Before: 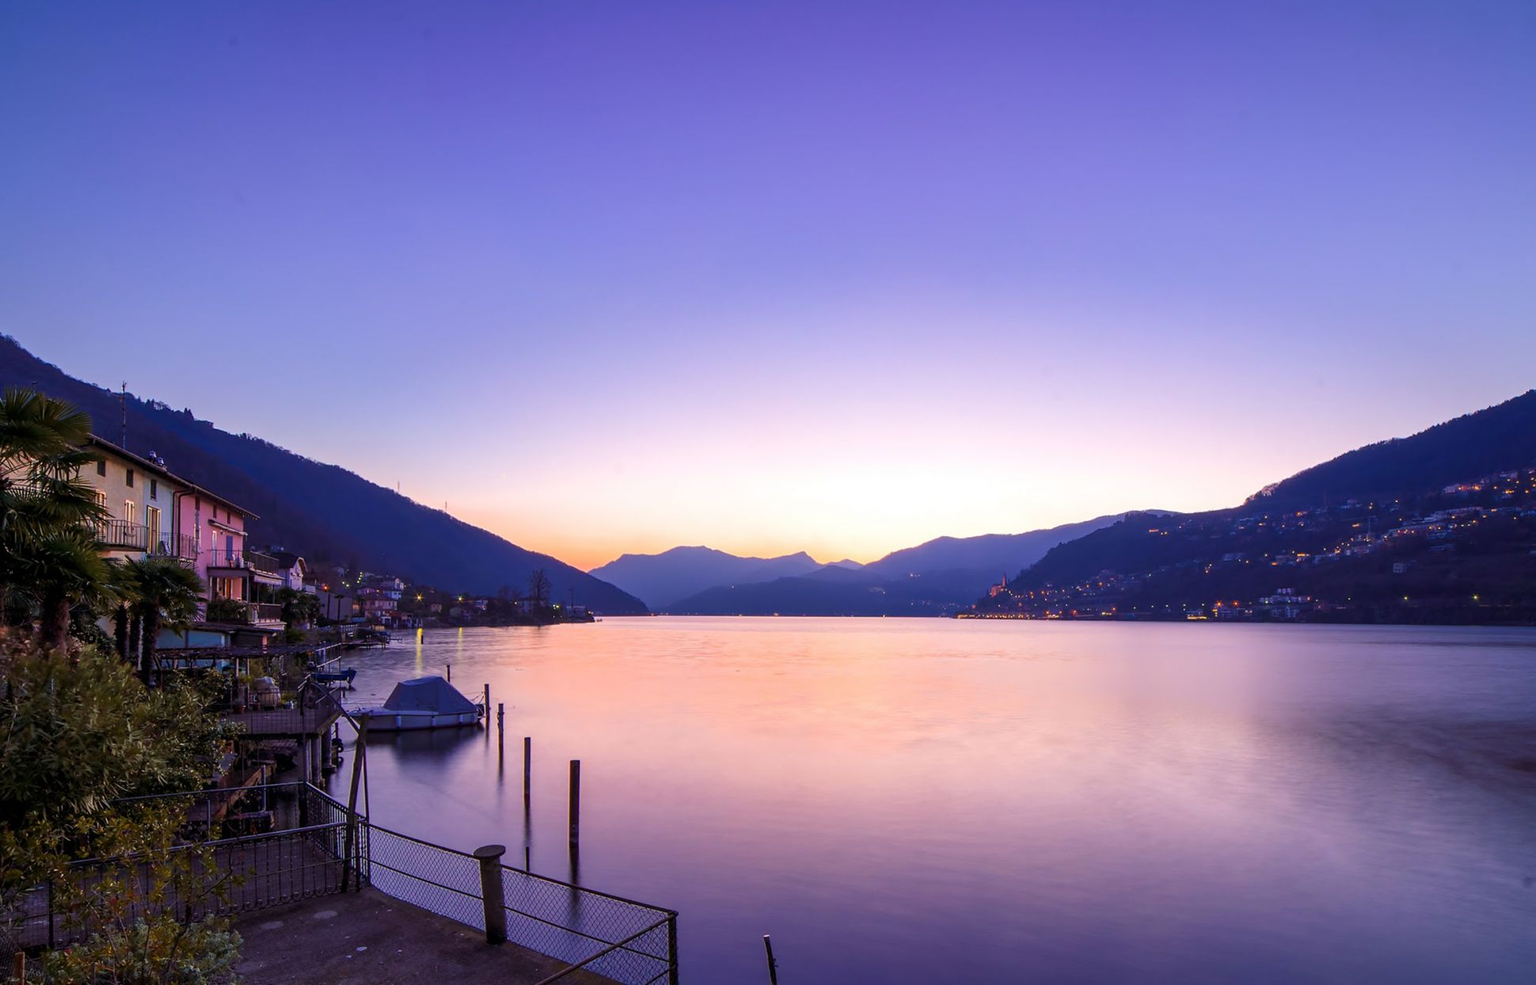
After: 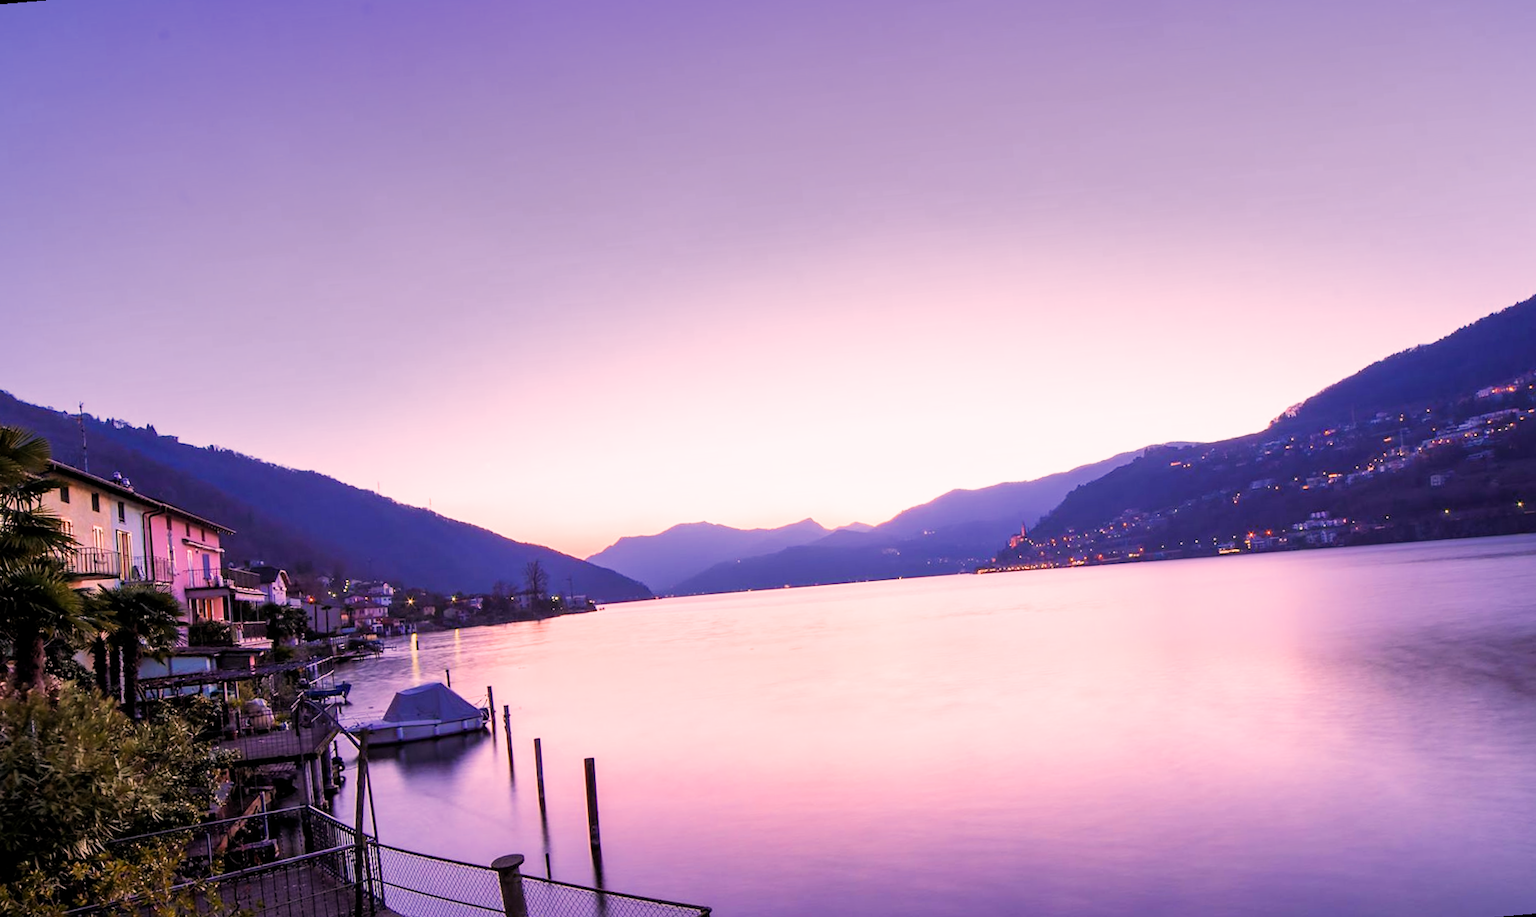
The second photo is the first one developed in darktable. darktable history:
filmic rgb: middle gray luminance 9.23%, black relative exposure -10.55 EV, white relative exposure 3.45 EV, threshold 6 EV, target black luminance 0%, hardness 5.98, latitude 59.69%, contrast 1.087, highlights saturation mix 5%, shadows ↔ highlights balance 29.23%, add noise in highlights 0, color science v3 (2019), use custom middle-gray values true, iterations of high-quality reconstruction 0, contrast in highlights soft, enable highlight reconstruction true
rotate and perspective: rotation -5°, crop left 0.05, crop right 0.952, crop top 0.11, crop bottom 0.89
color correction: highlights a* 14.52, highlights b* 4.84
